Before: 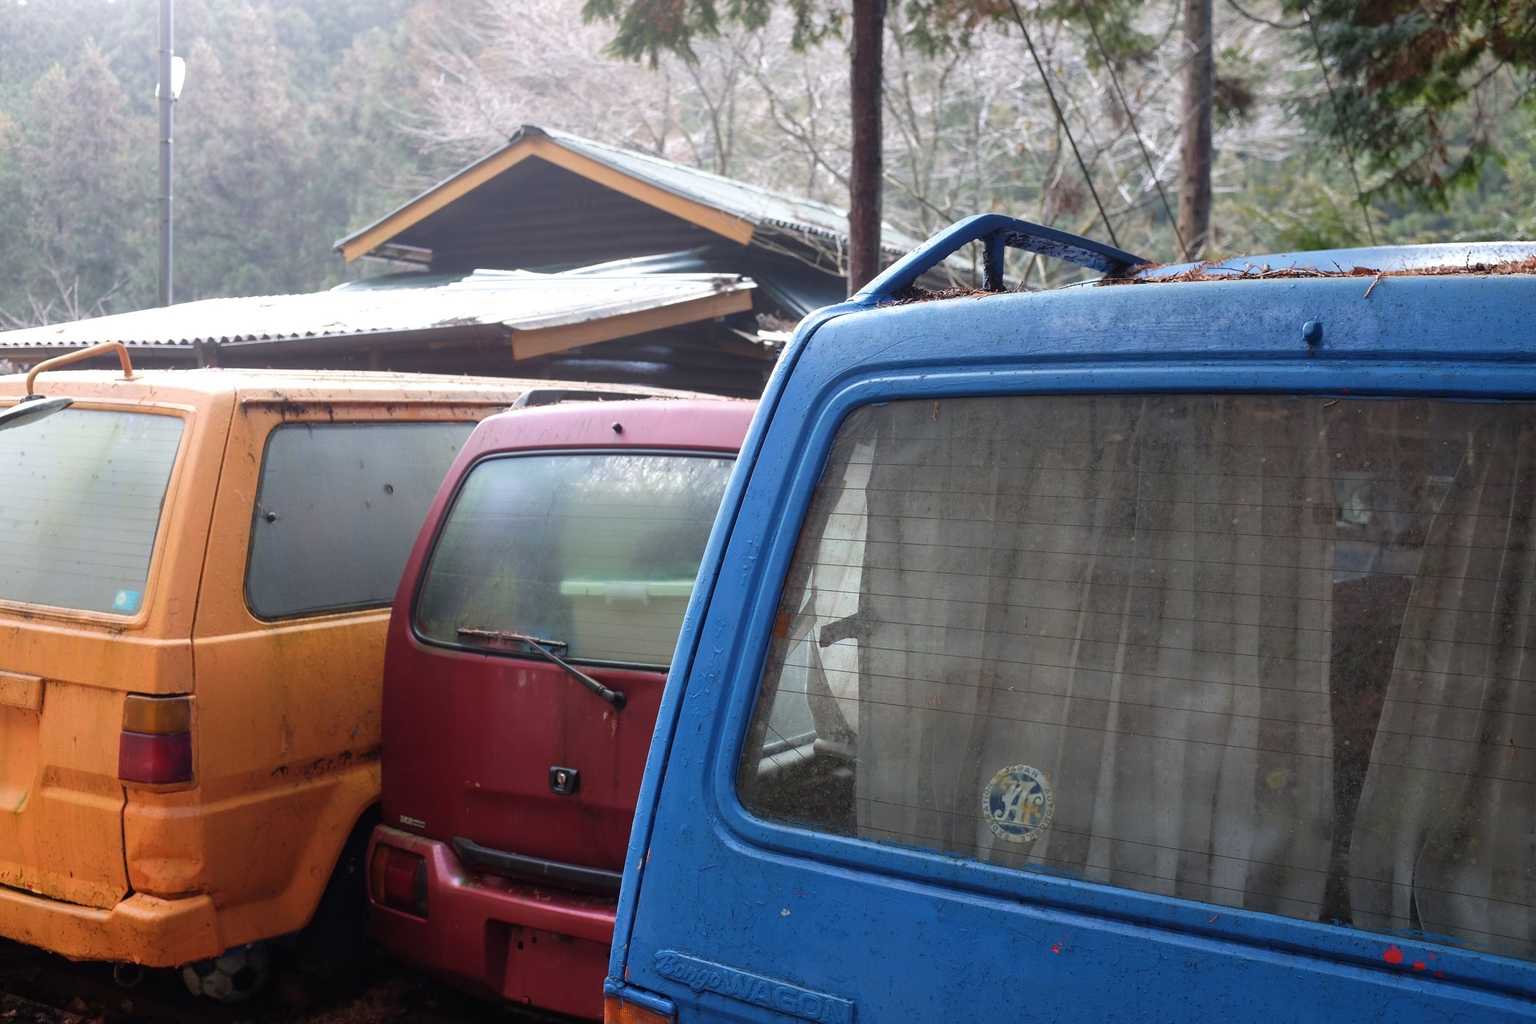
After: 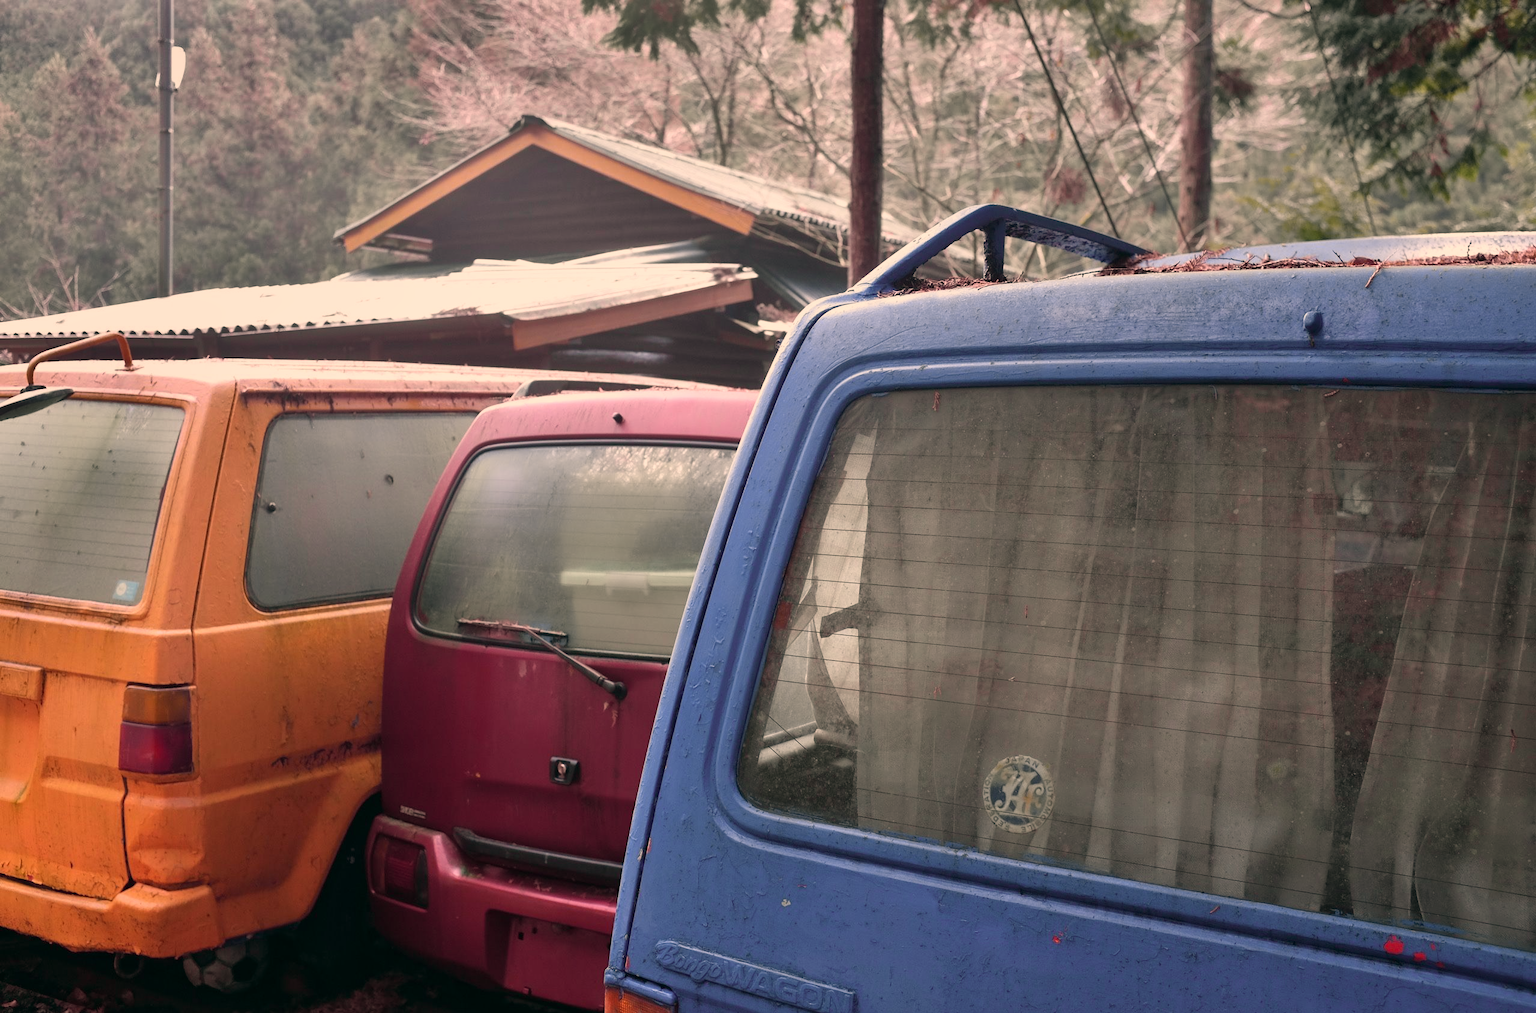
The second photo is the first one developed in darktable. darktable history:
crop: top 1.049%, right 0.001%
color correction: highlights a* 17.88, highlights b* 18.79
tone curve: curves: ch0 [(0, 0) (0.822, 0.825) (0.994, 0.955)]; ch1 [(0, 0) (0.226, 0.261) (0.383, 0.397) (0.46, 0.46) (0.498, 0.479) (0.524, 0.523) (0.578, 0.575) (1, 1)]; ch2 [(0, 0) (0.438, 0.456) (0.5, 0.498) (0.547, 0.515) (0.597, 0.58) (0.629, 0.603) (1, 1)], color space Lab, independent channels, preserve colors none
shadows and highlights: shadows 19.13, highlights -83.41, soften with gaussian
